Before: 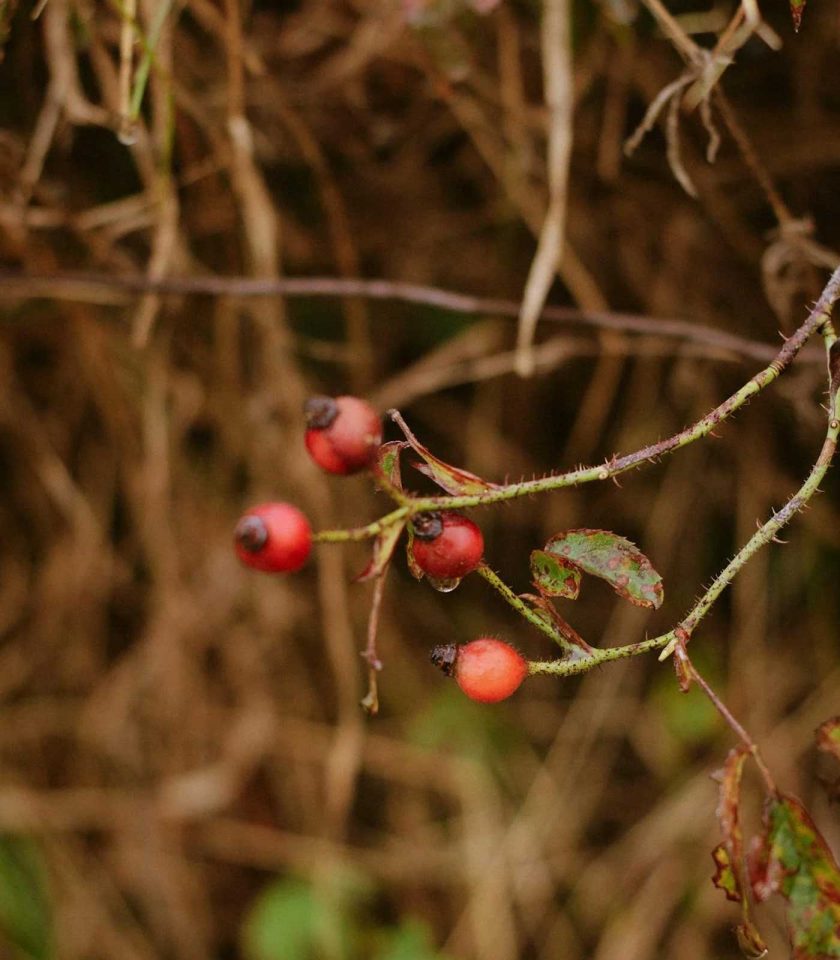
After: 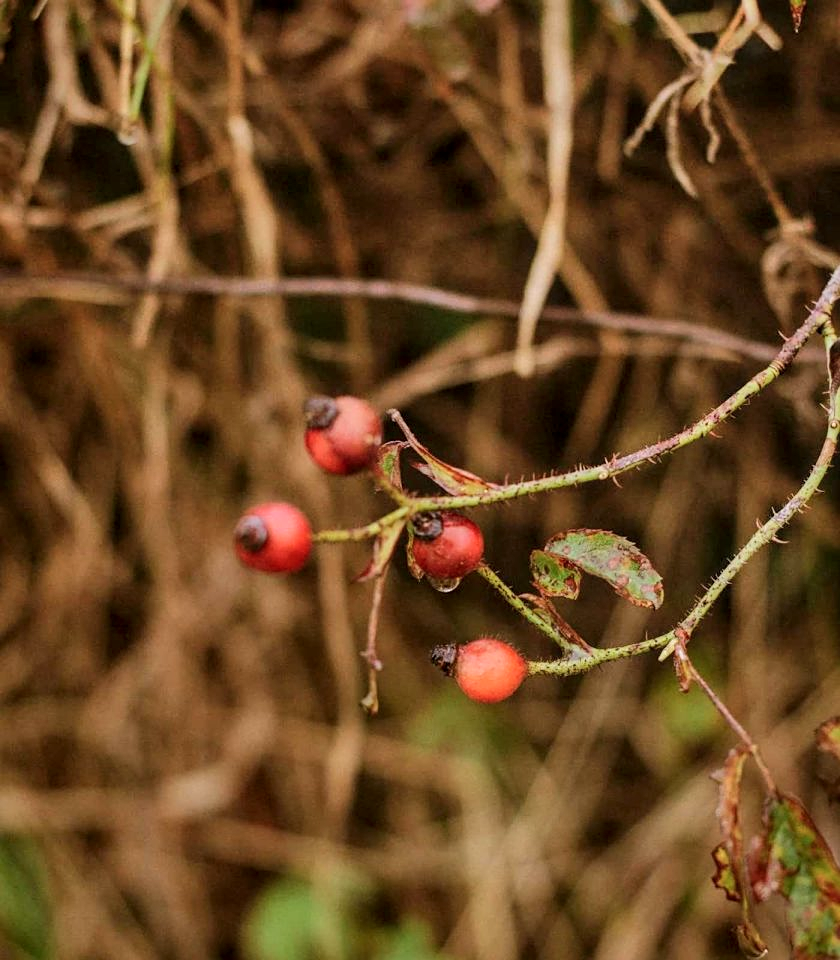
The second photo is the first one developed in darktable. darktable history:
local contrast: detail 130%
sharpen: amount 0.21
shadows and highlights: low approximation 0.01, soften with gaussian
